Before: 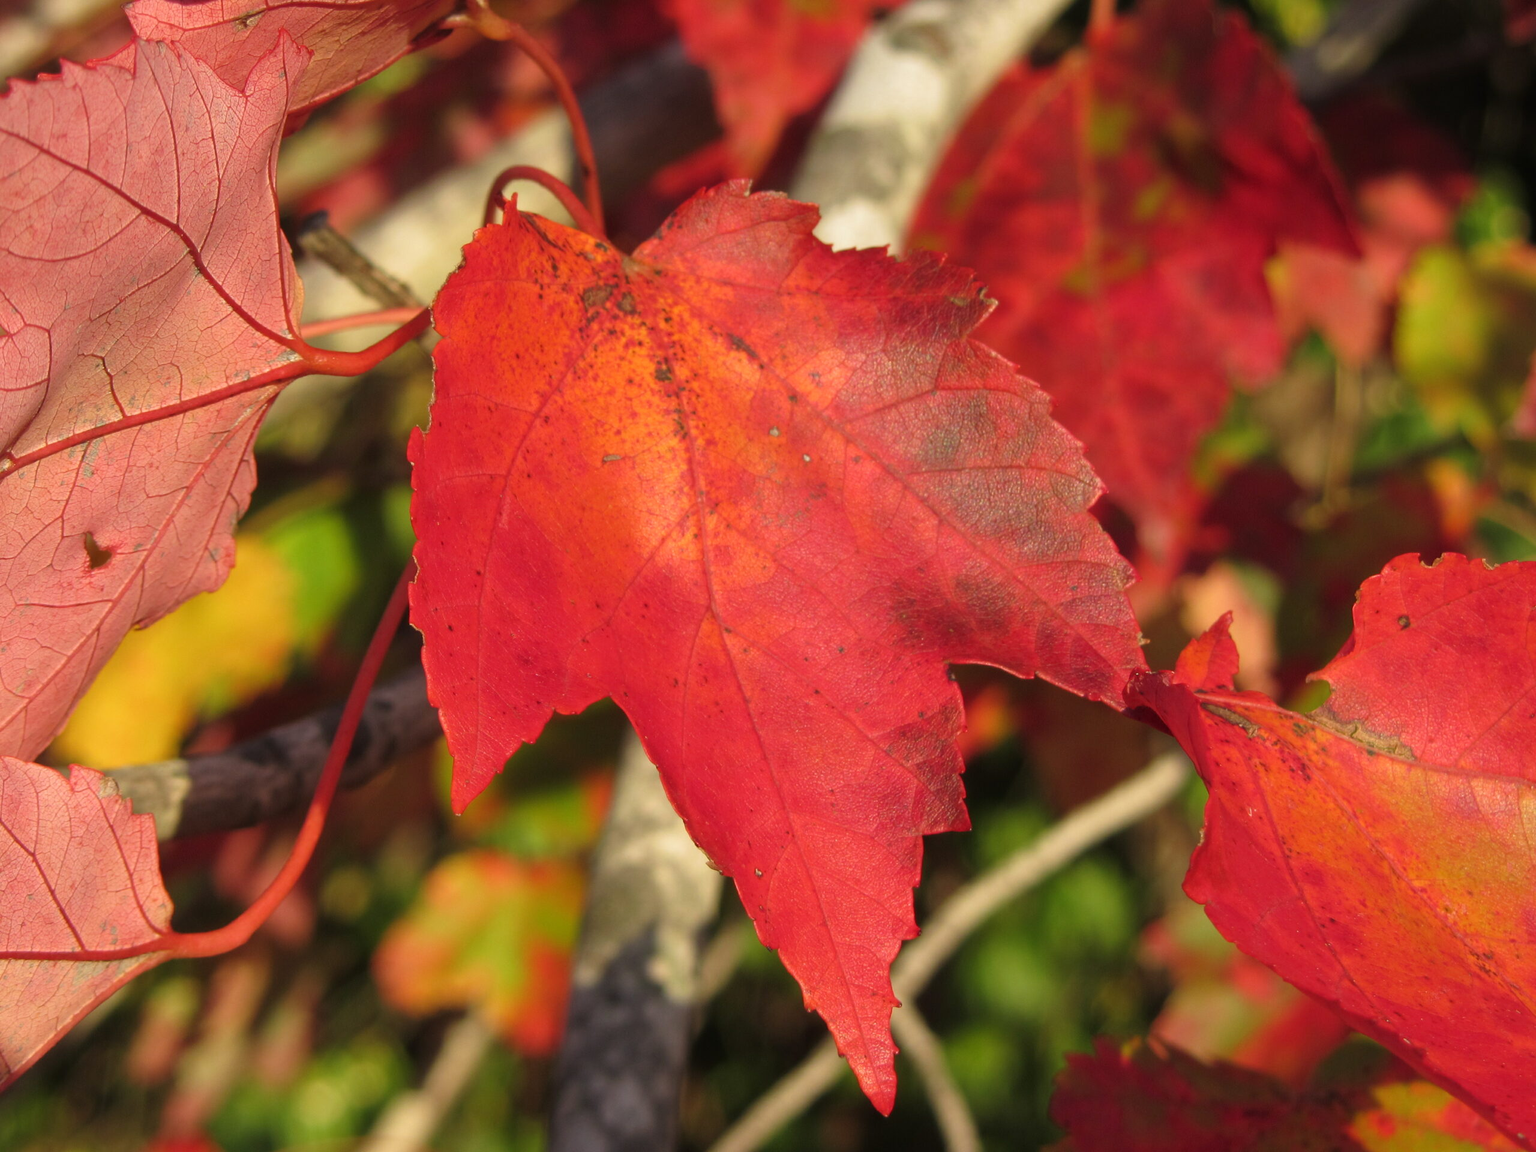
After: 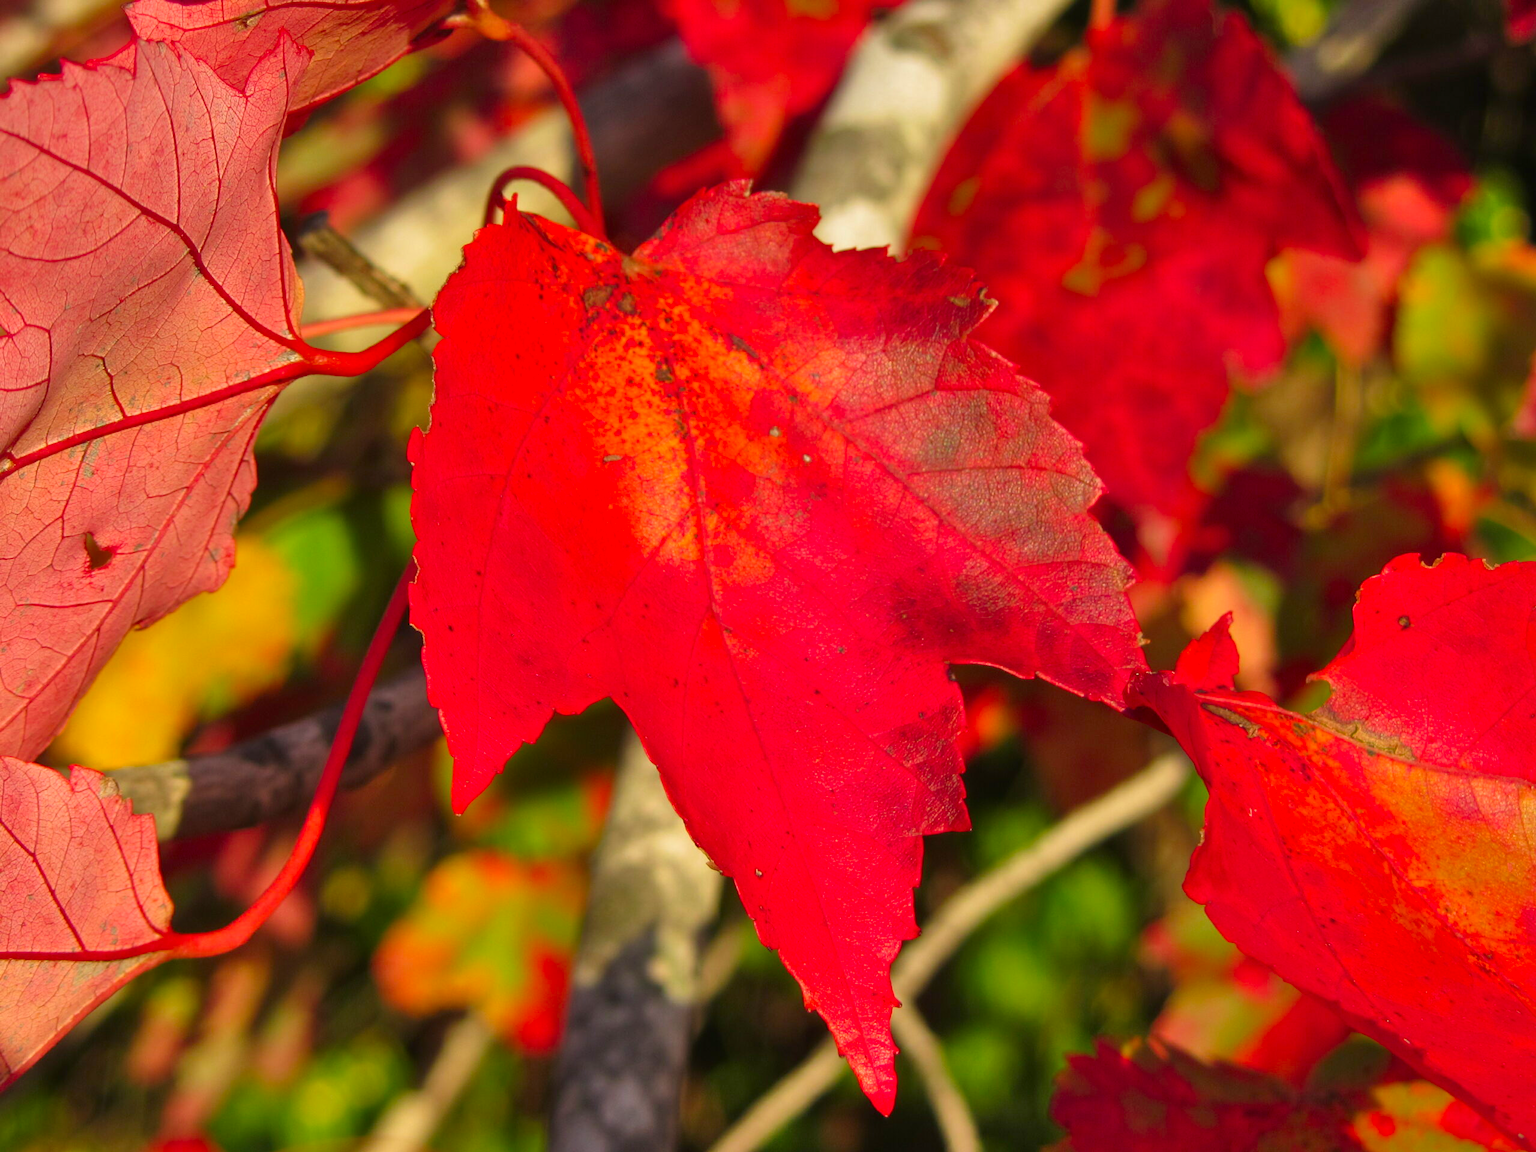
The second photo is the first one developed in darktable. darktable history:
shadows and highlights: low approximation 0.01, soften with gaussian
contrast brightness saturation: brightness -0.022, saturation 0.363
